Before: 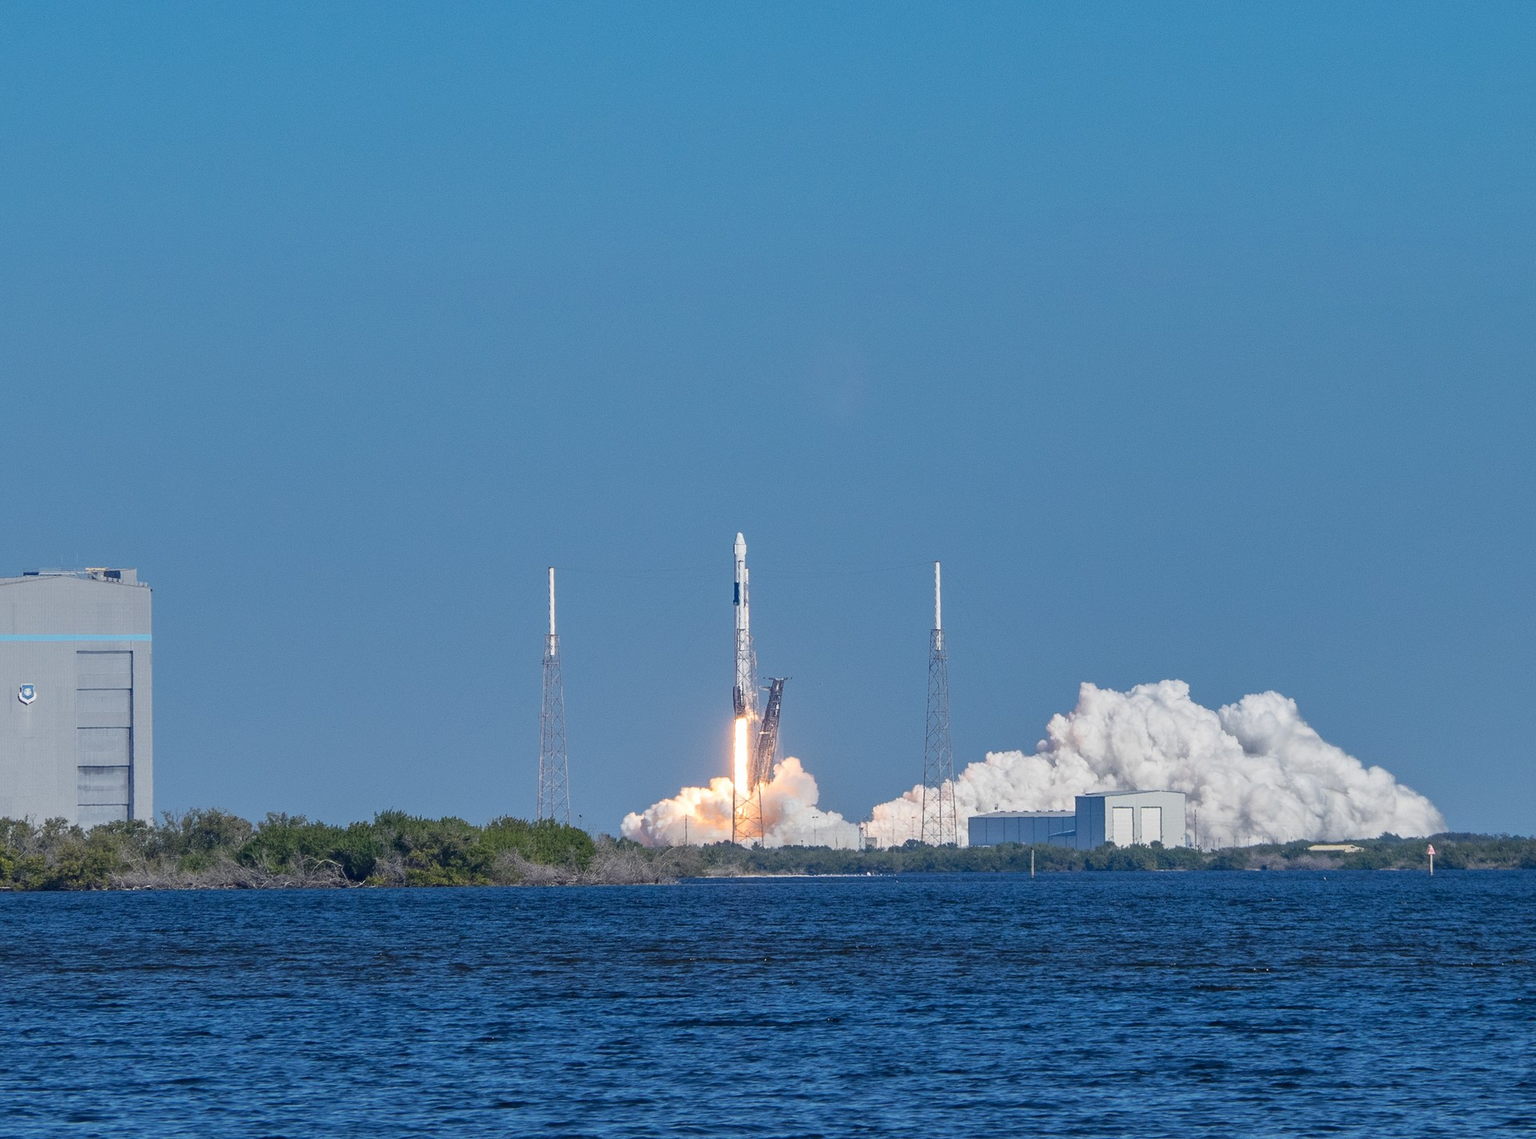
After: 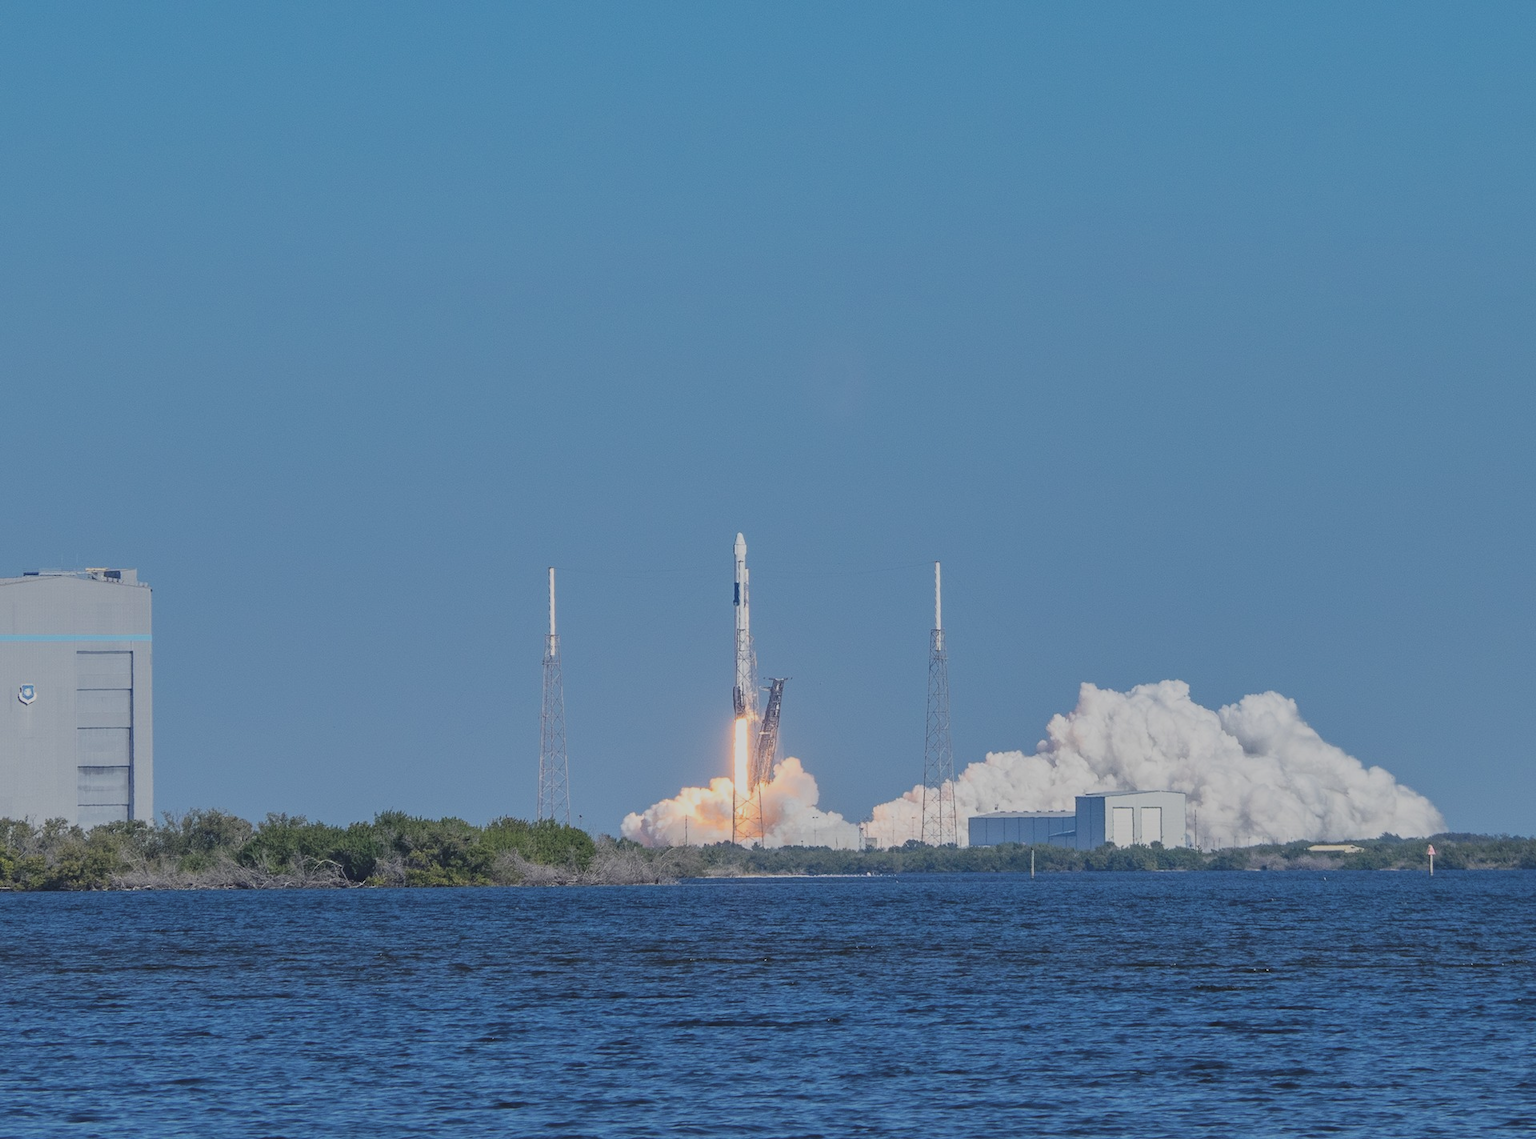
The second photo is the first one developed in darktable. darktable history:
color balance: lift [1.01, 1, 1, 1], gamma [1.097, 1, 1, 1], gain [0.85, 1, 1, 1]
filmic rgb: black relative exposure -7.65 EV, white relative exposure 4.56 EV, hardness 3.61, color science v6 (2022)
